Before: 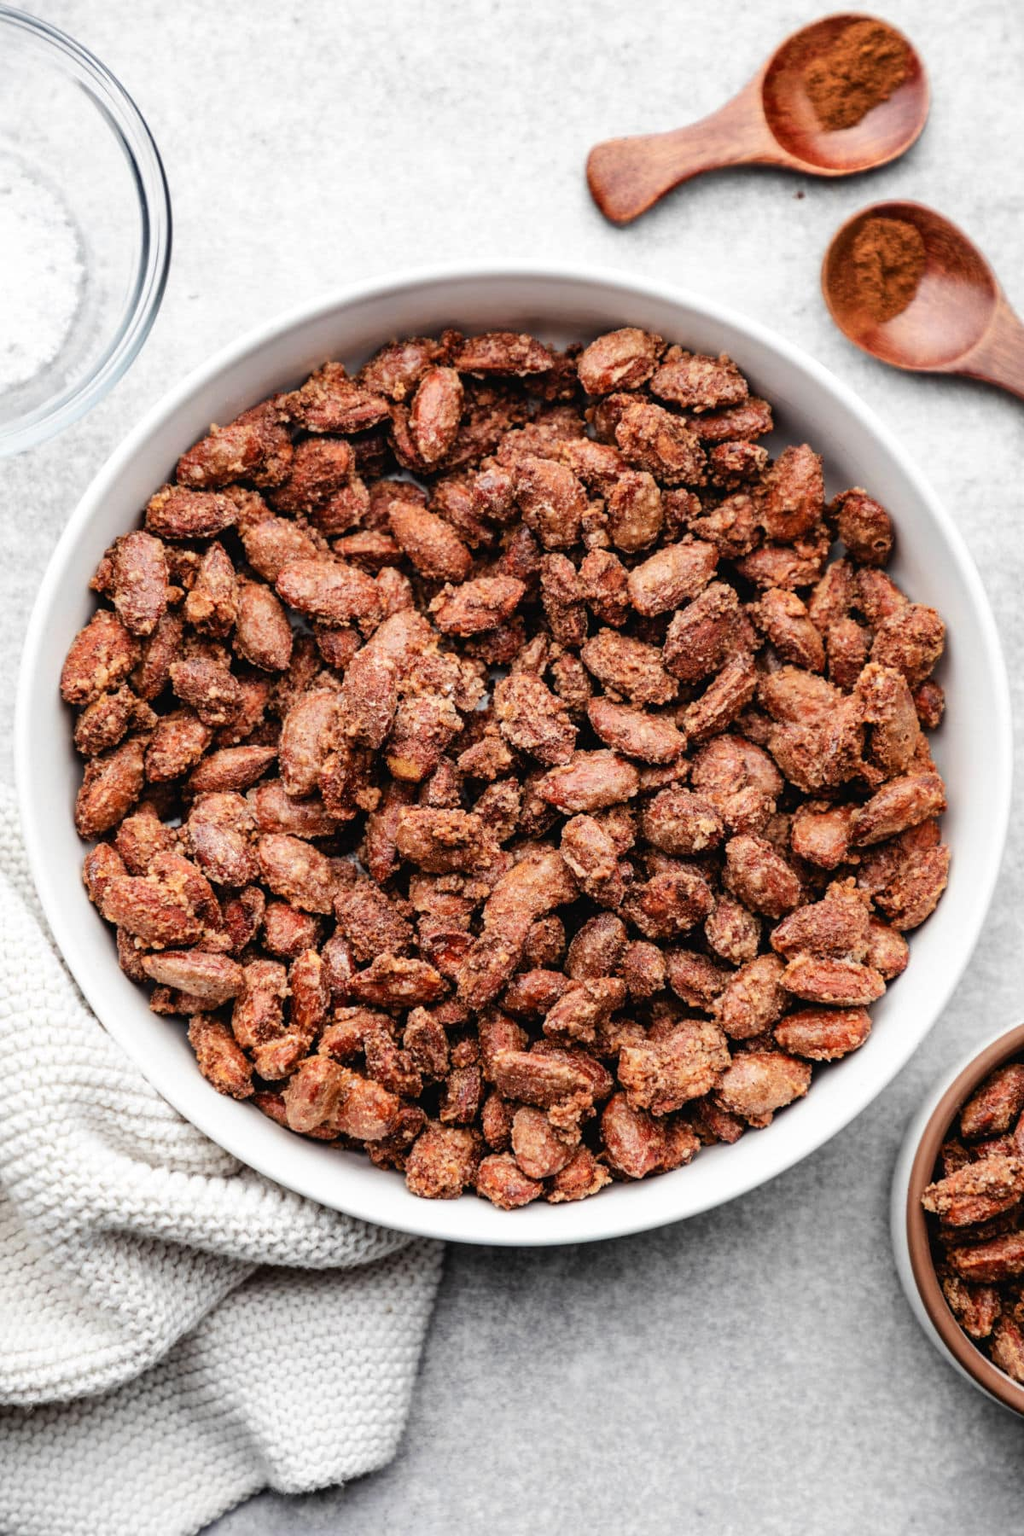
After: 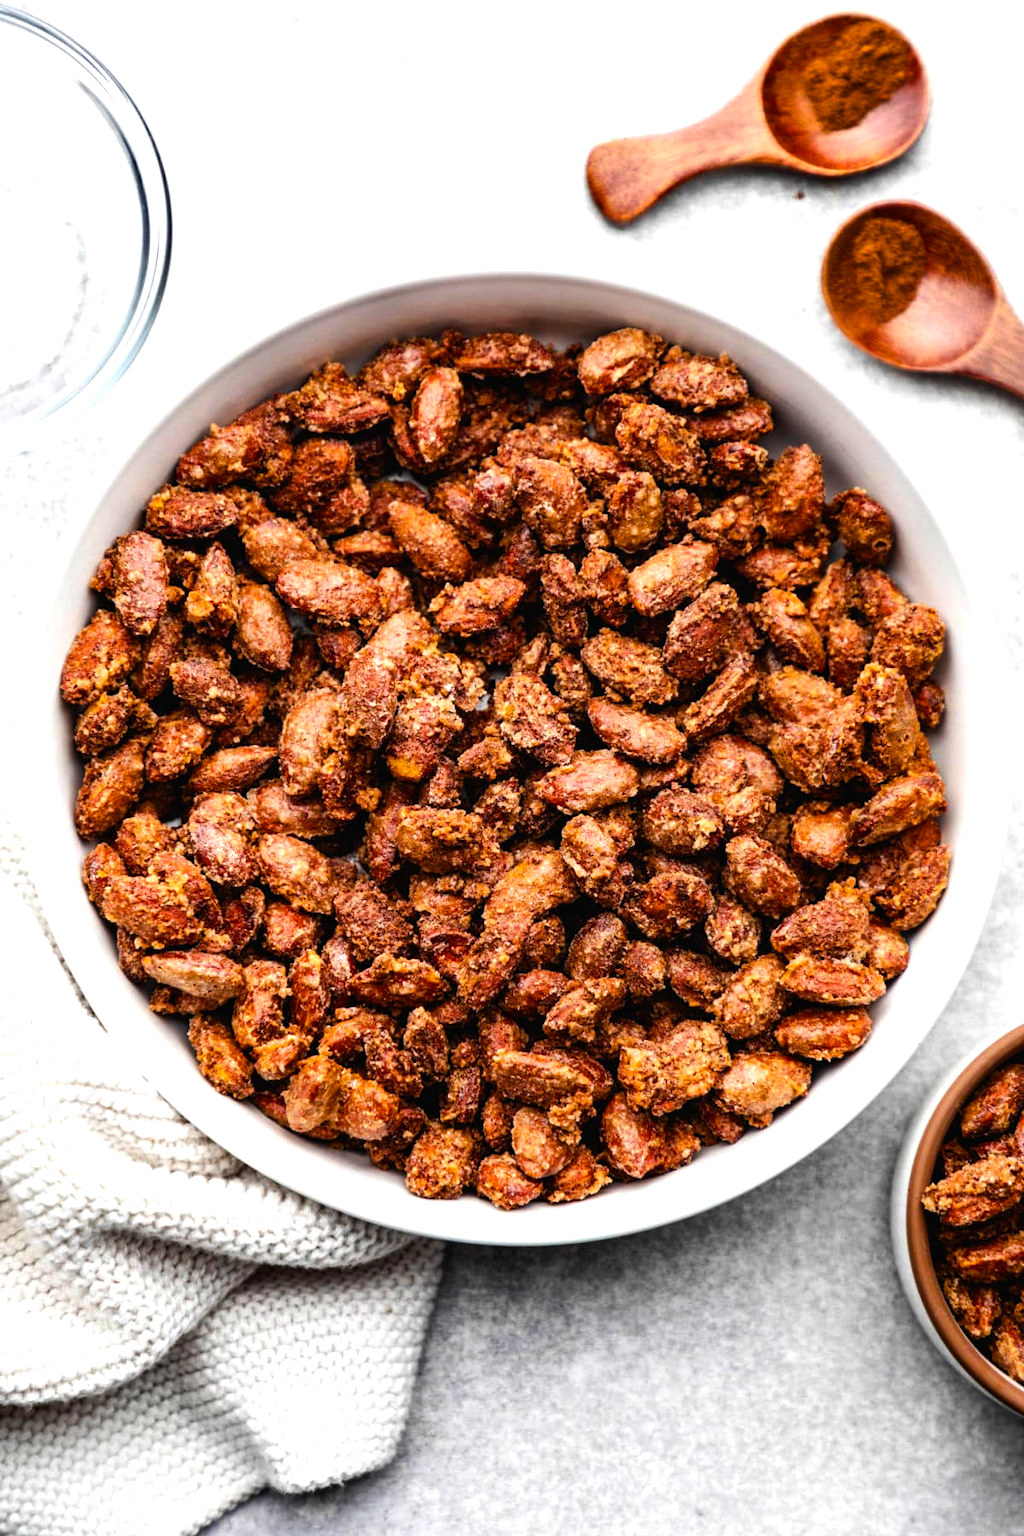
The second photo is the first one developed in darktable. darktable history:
color balance rgb: perceptual saturation grading › global saturation 35.775%, perceptual brilliance grading › global brilliance 14.617%, perceptual brilliance grading › shadows -35.017%, global vibrance 20%
